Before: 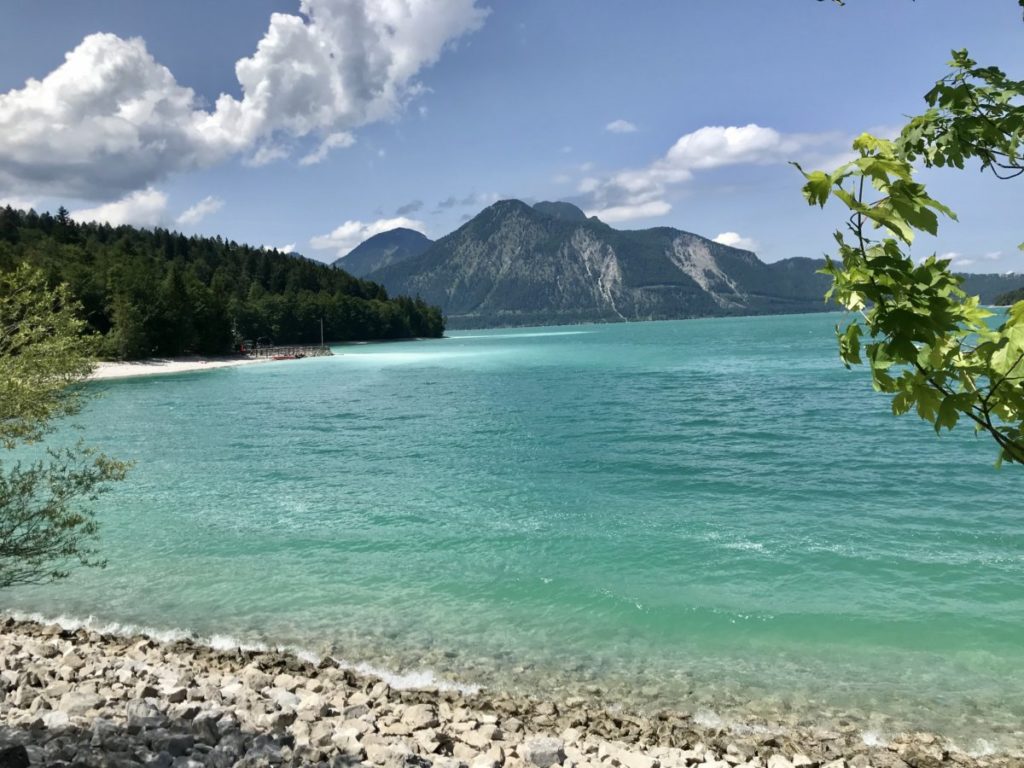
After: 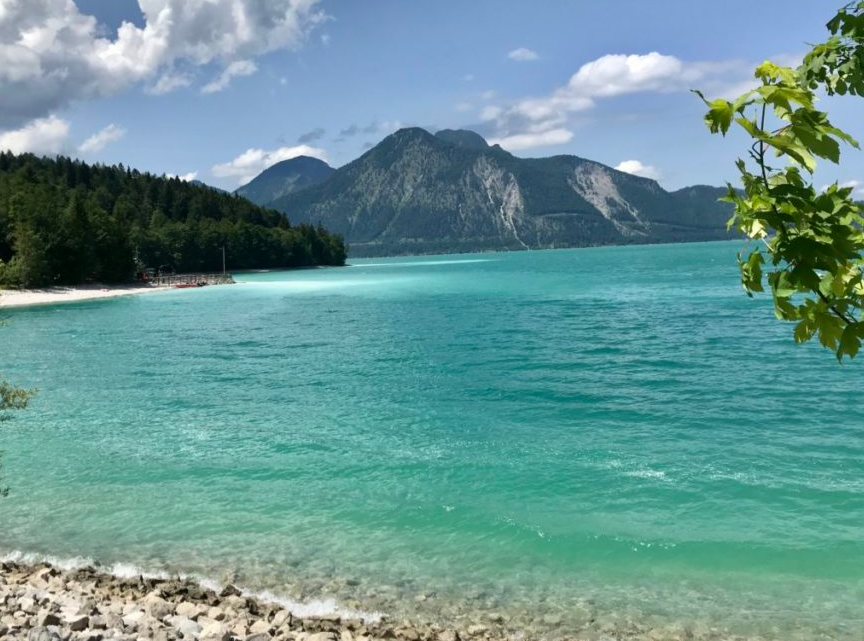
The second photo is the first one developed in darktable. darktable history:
crop and rotate: left 9.663%, top 9.457%, right 5.899%, bottom 6.974%
